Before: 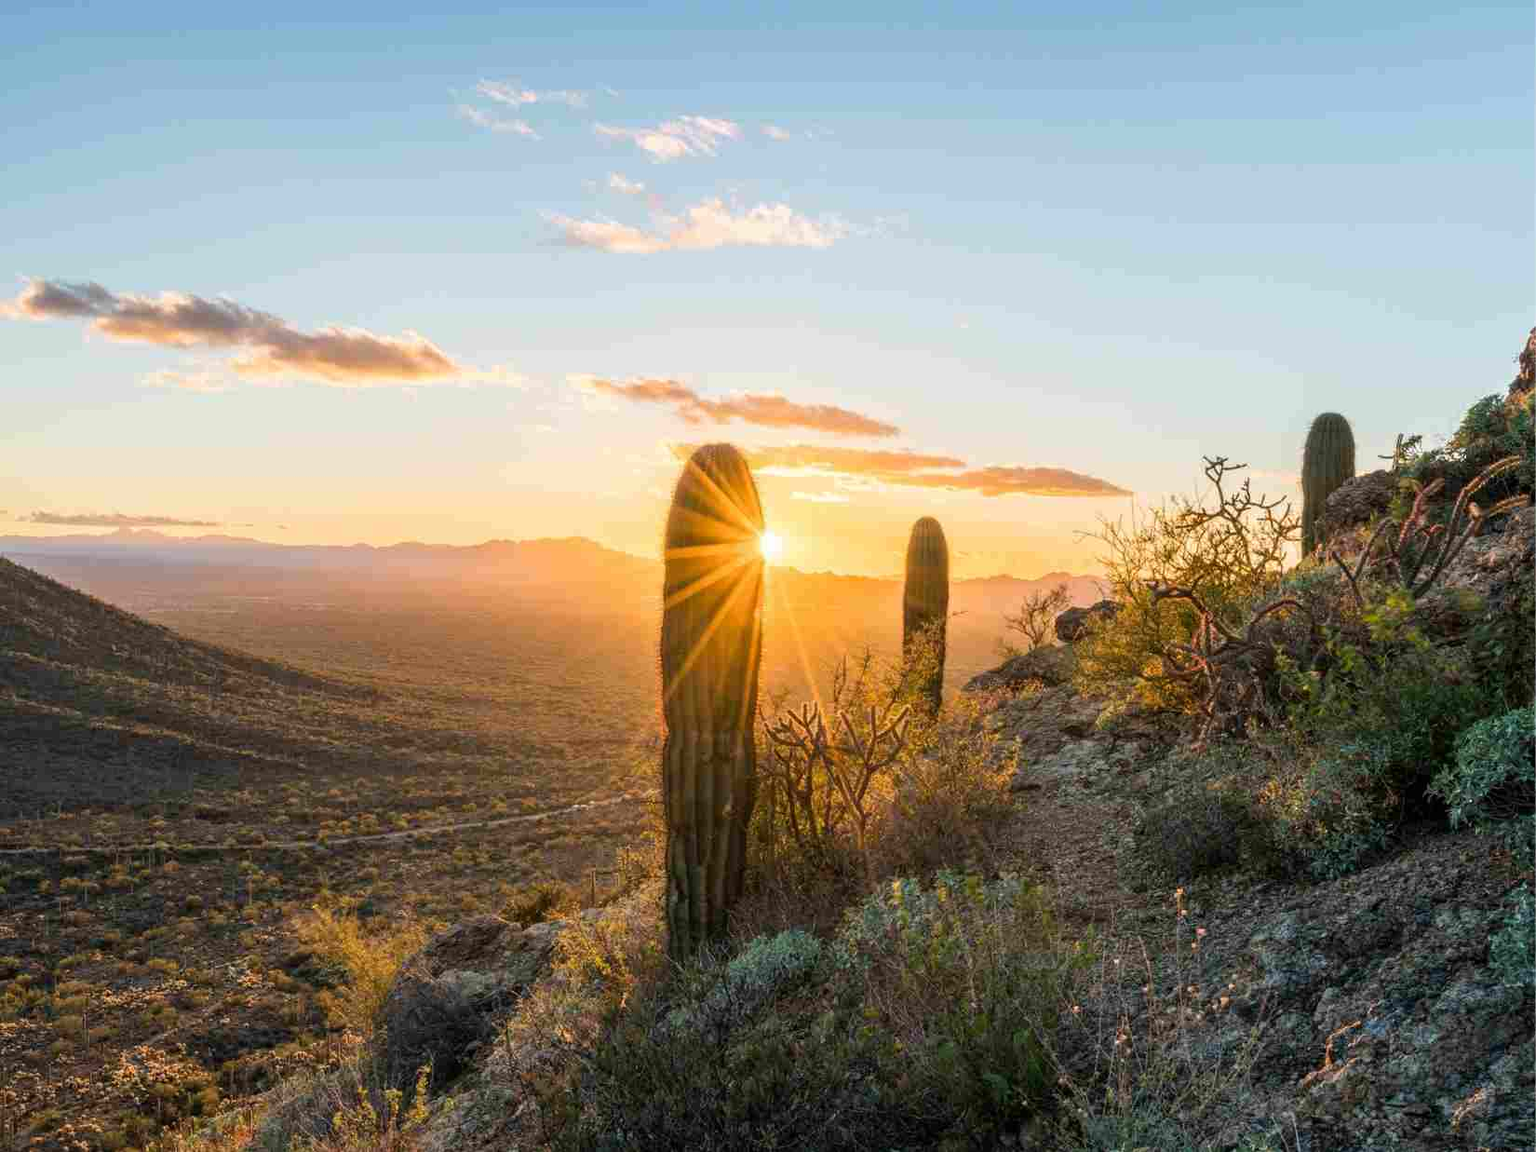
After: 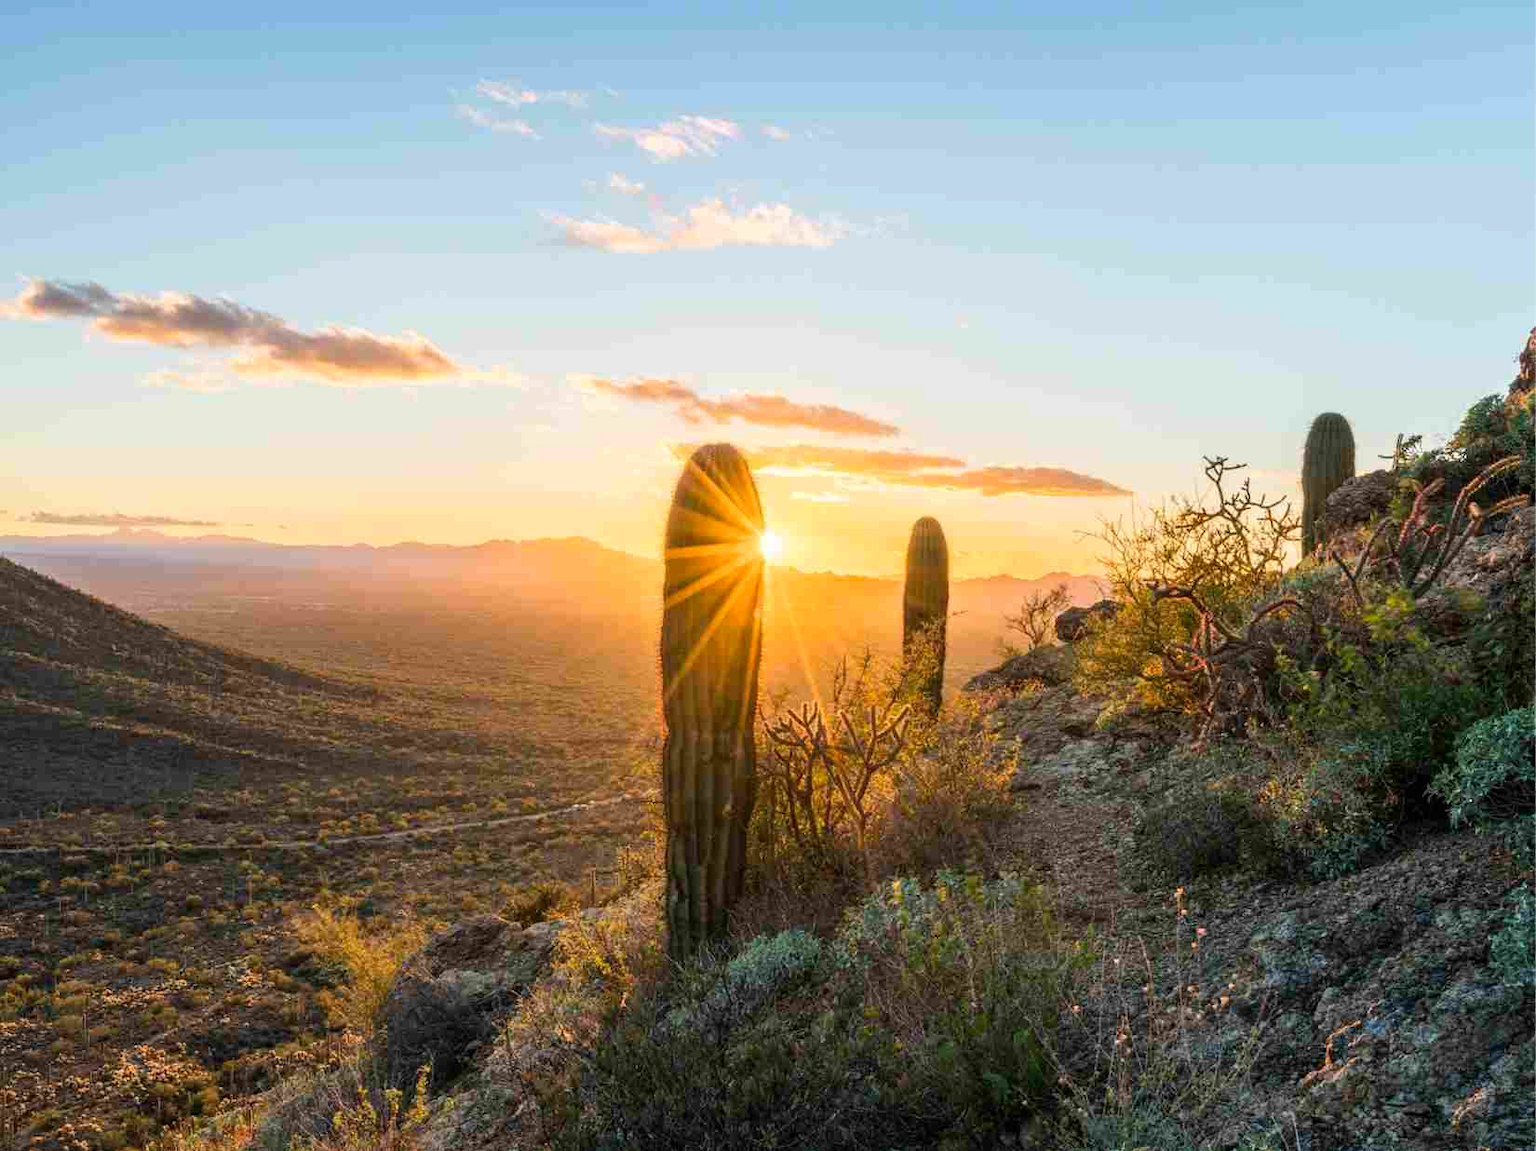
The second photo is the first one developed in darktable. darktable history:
contrast brightness saturation: contrast 0.099, brightness 0.027, saturation 0.093
